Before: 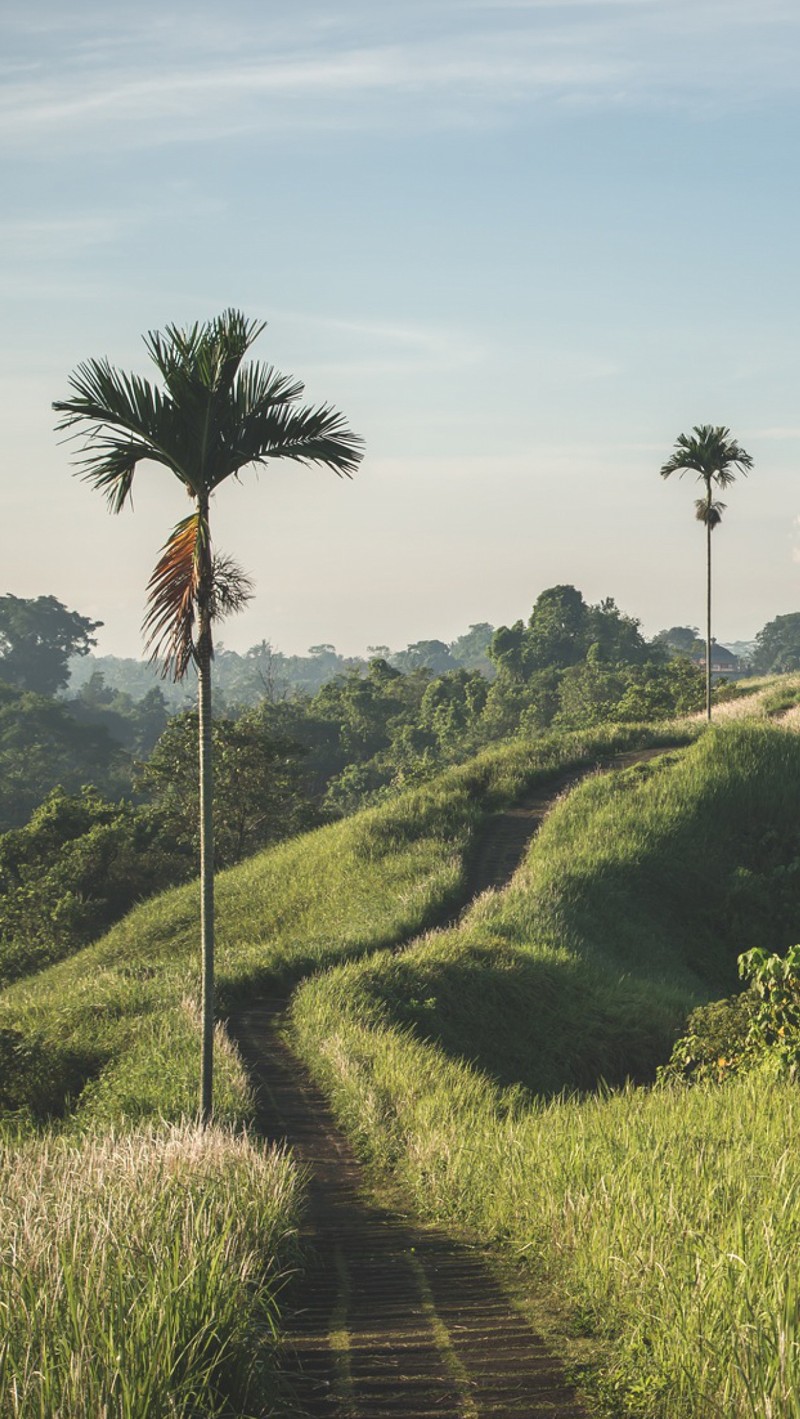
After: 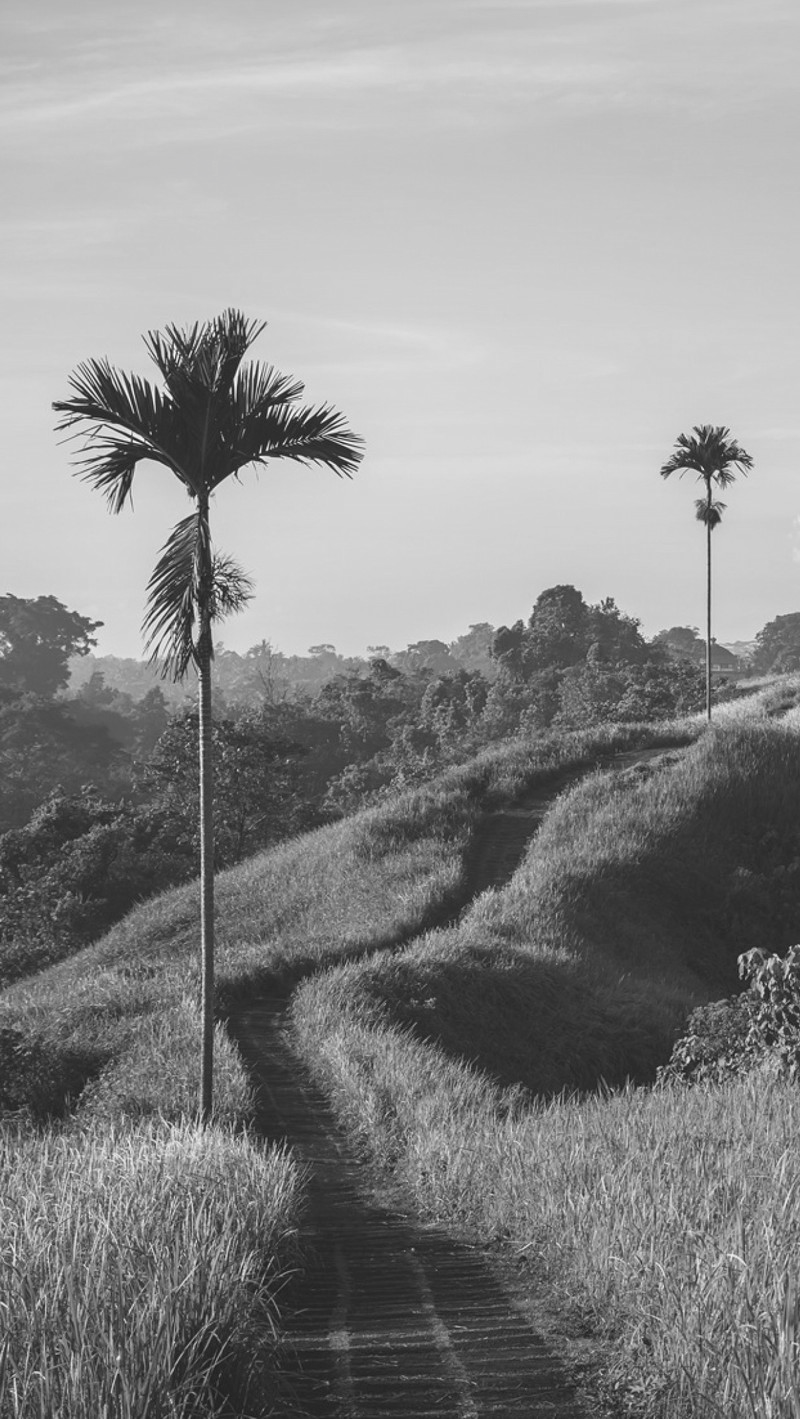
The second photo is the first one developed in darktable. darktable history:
color calibration: output gray [0.21, 0.42, 0.37, 0], gray › normalize channels true, illuminant as shot in camera, x 0.358, y 0.373, temperature 4628.91 K, gamut compression 0.021
